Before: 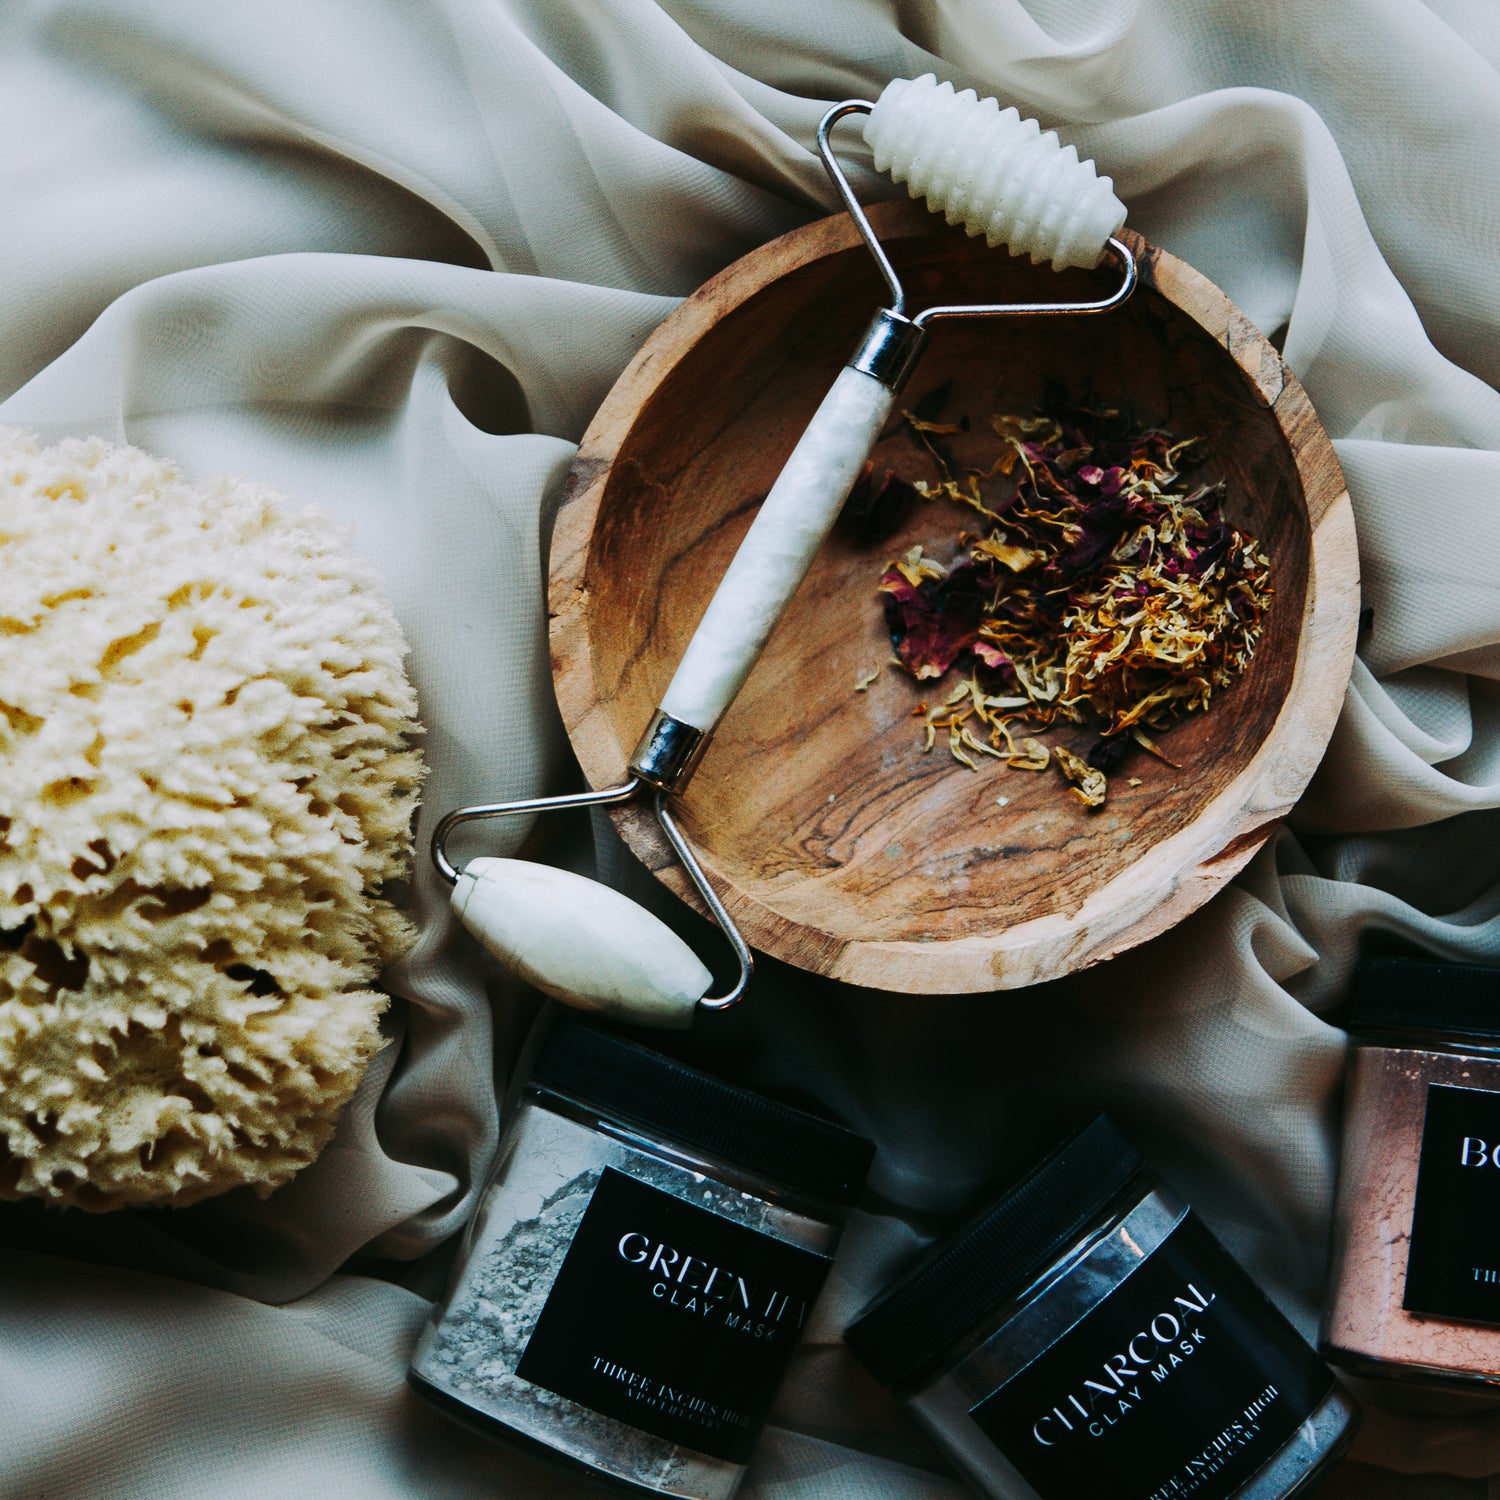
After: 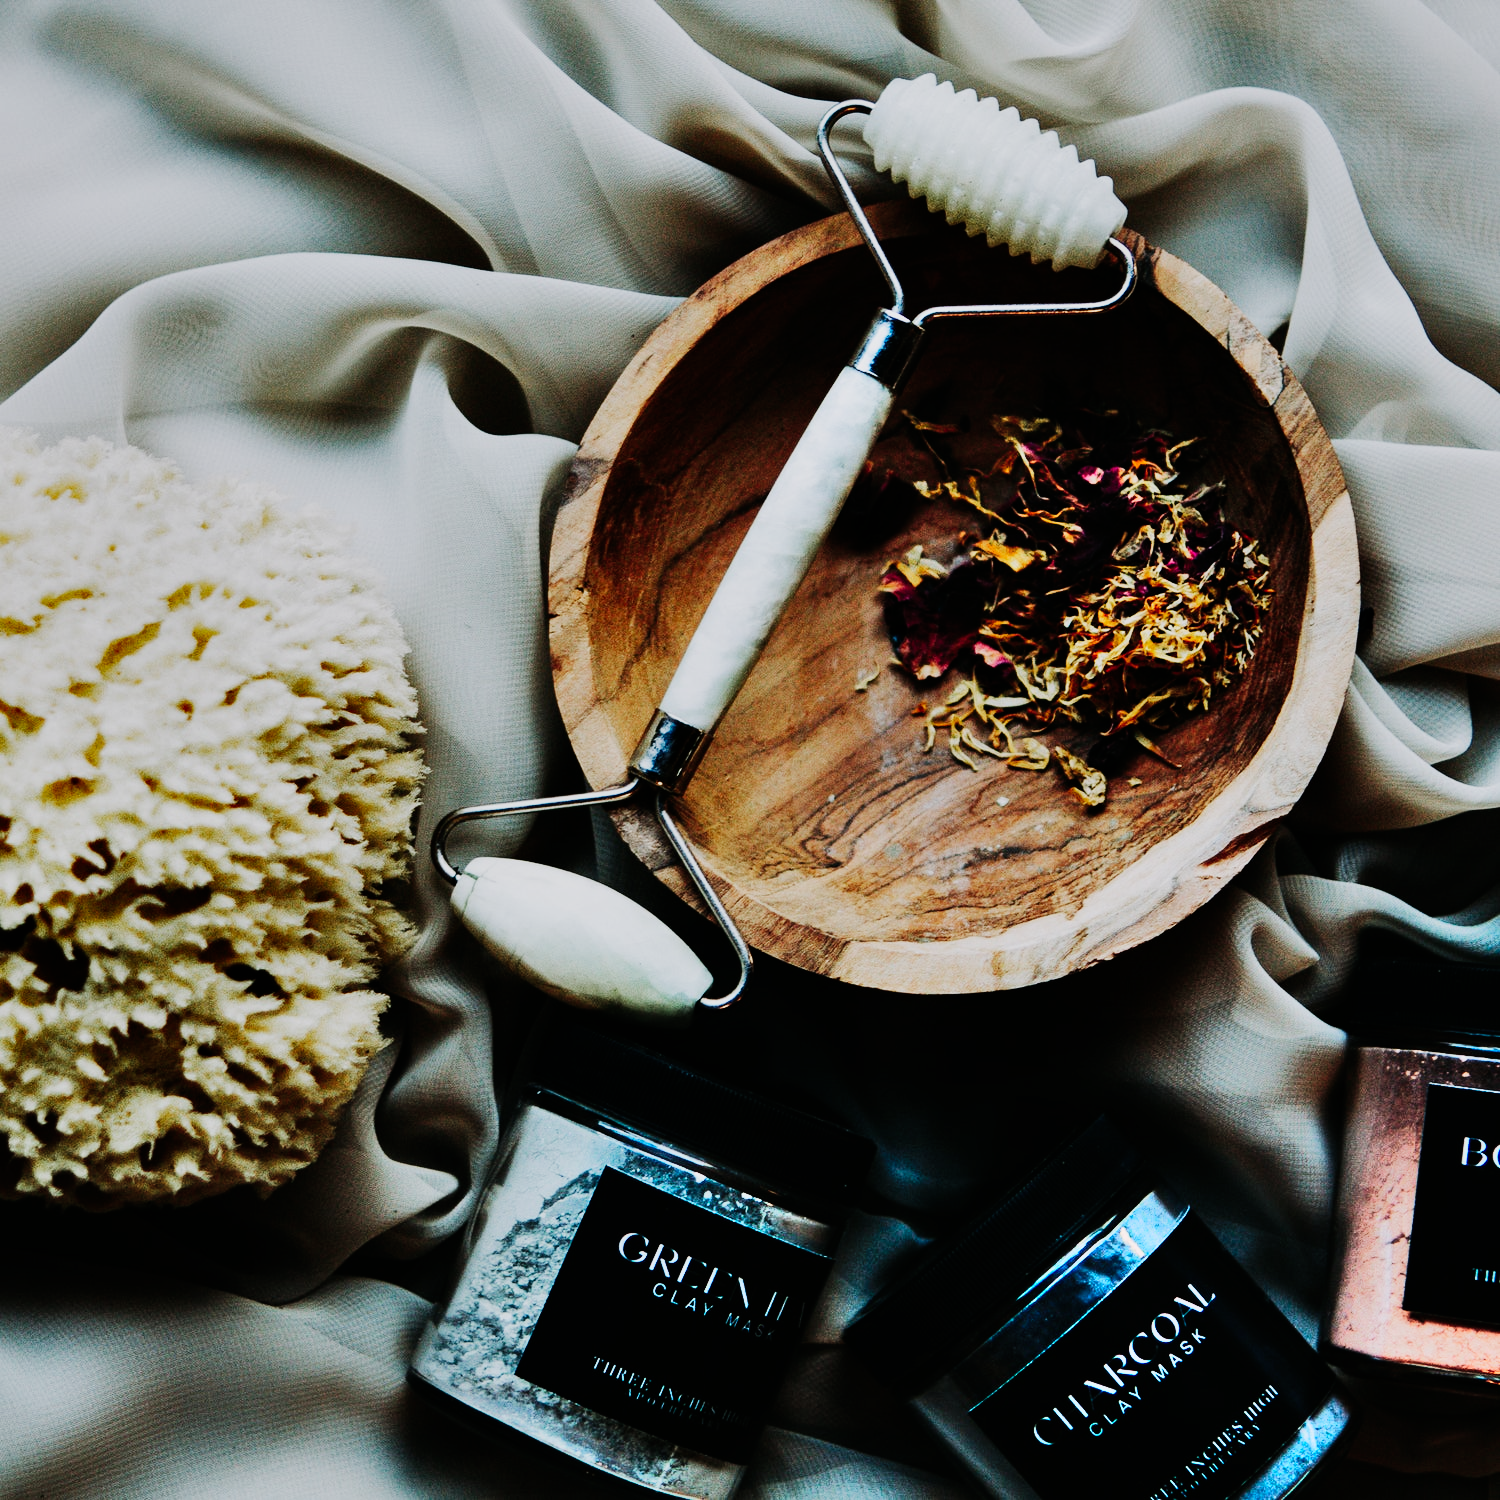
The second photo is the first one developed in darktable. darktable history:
shadows and highlights: soften with gaussian
sigmoid: contrast 1.8, skew -0.2, preserve hue 0%, red attenuation 0.1, red rotation 0.035, green attenuation 0.1, green rotation -0.017, blue attenuation 0.15, blue rotation -0.052, base primaries Rec2020
